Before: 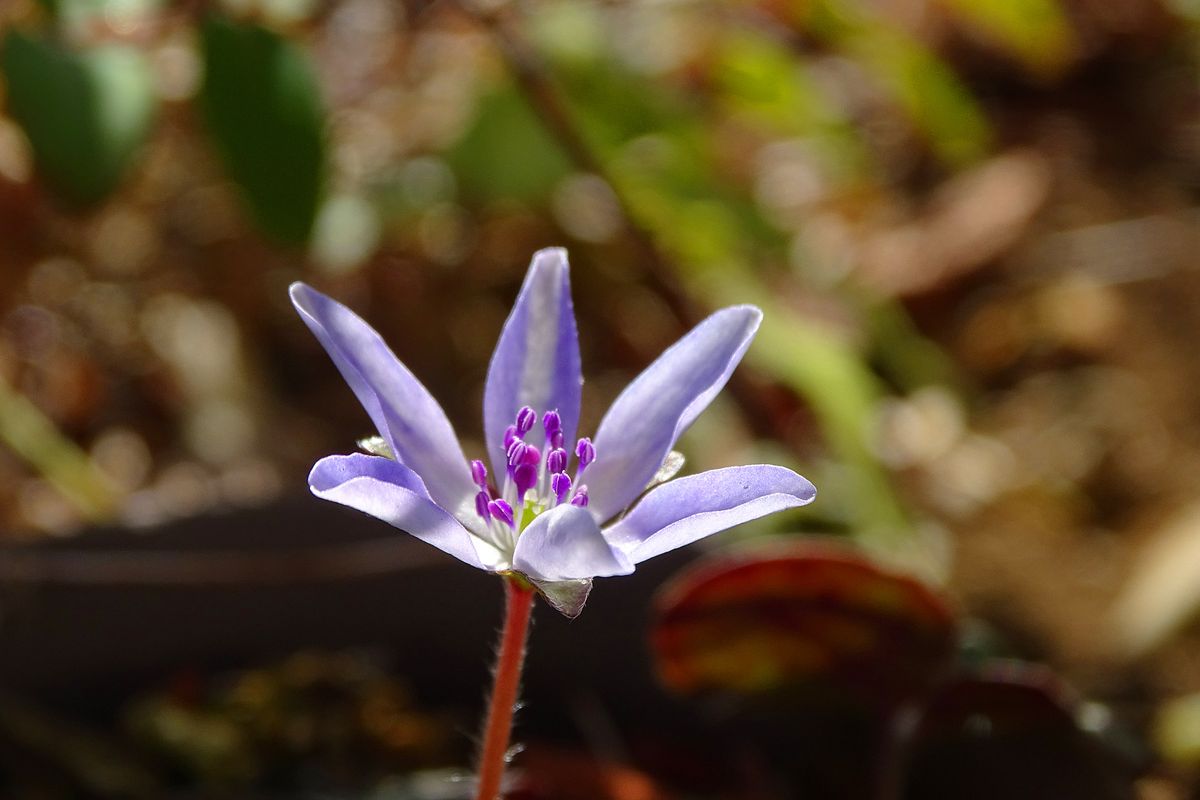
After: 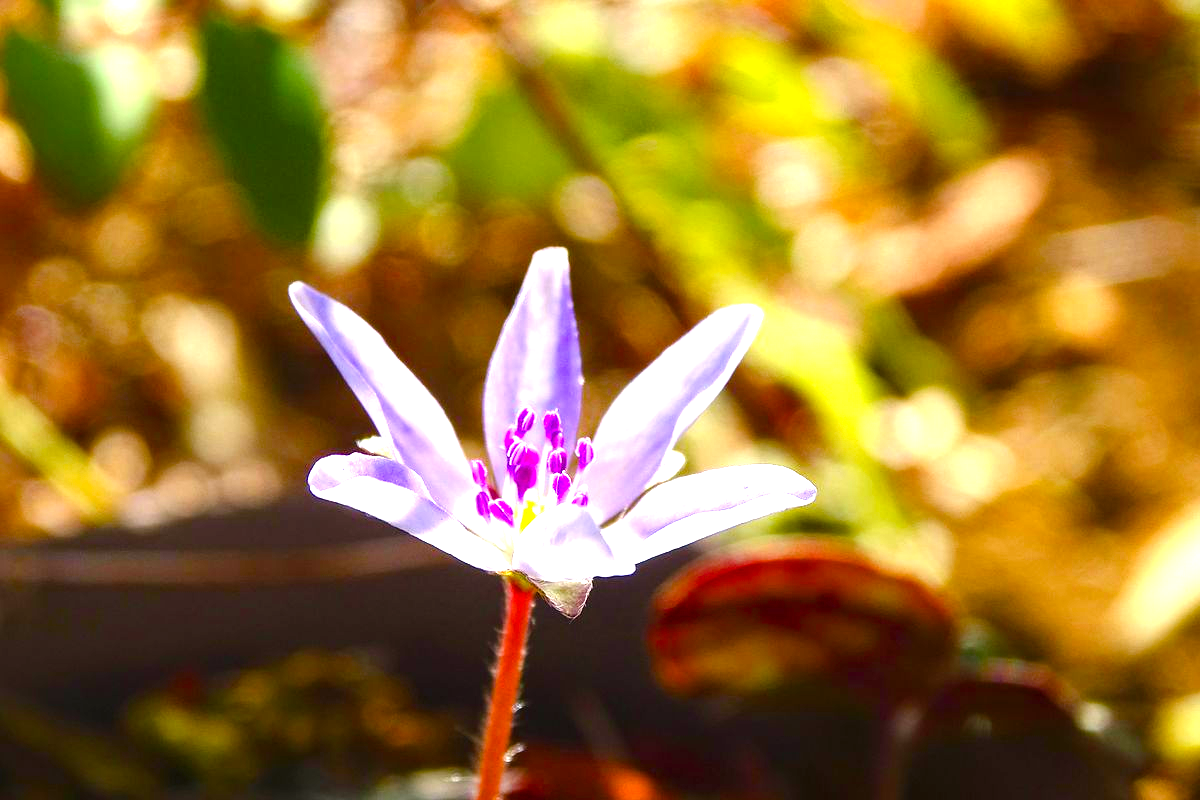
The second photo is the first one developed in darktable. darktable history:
color balance rgb: highlights gain › chroma 1.011%, highlights gain › hue 60.19°, global offset › luminance 0.222%, perceptual saturation grading › global saturation 34.651%, perceptual saturation grading › highlights -25.488%, perceptual saturation grading › shadows 49.646%, global vibrance 20%
exposure: black level correction 0, exposure 1.367 EV, compensate highlight preservation false
tone equalizer: -8 EV -0.388 EV, -7 EV -0.411 EV, -6 EV -0.337 EV, -5 EV -0.218 EV, -3 EV 0.203 EV, -2 EV 0.351 EV, -1 EV 0.372 EV, +0 EV 0.41 EV
